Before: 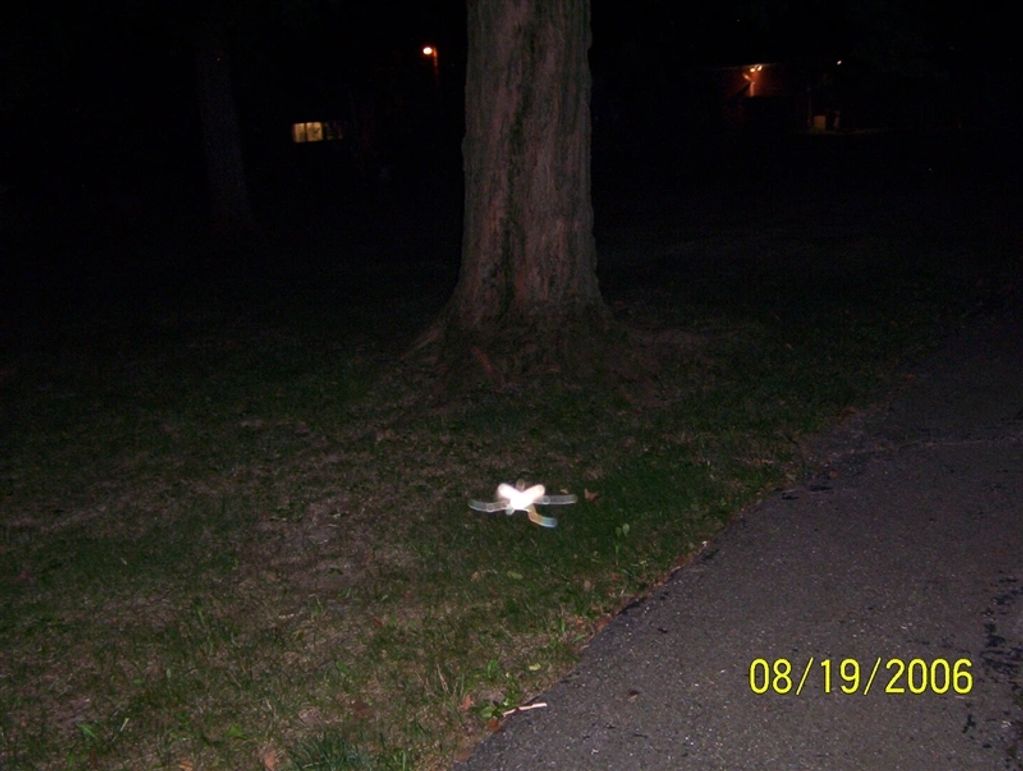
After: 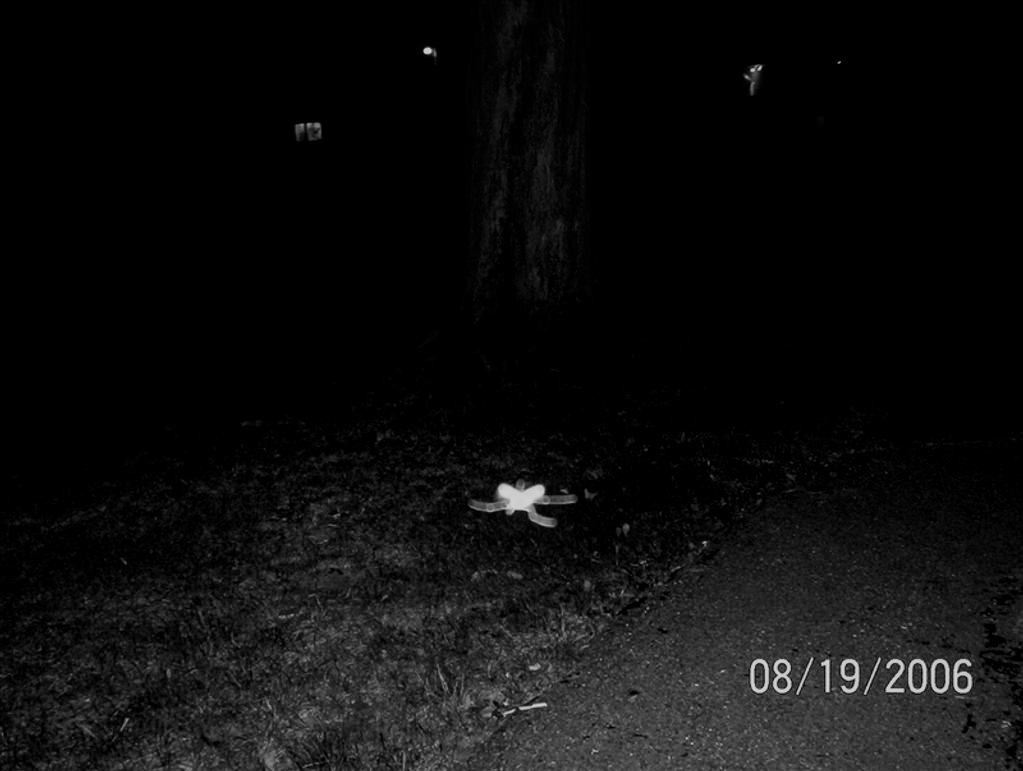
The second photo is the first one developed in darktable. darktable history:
color zones: curves: ch1 [(0, 0.638) (0.193, 0.442) (0.286, 0.15) (0.429, 0.14) (0.571, 0.142) (0.714, 0.154) (0.857, 0.175) (1, 0.638)]
local contrast: on, module defaults
filmic rgb: black relative exposure -5 EV, hardness 2.88, contrast 1.3, highlights saturation mix -10%
monochrome: on, module defaults
contrast equalizer: y [[0.46, 0.454, 0.451, 0.451, 0.455, 0.46], [0.5 ×6], [0.5 ×6], [0 ×6], [0 ×6]]
color balance: input saturation 100.43%, contrast fulcrum 14.22%, output saturation 70.41%
